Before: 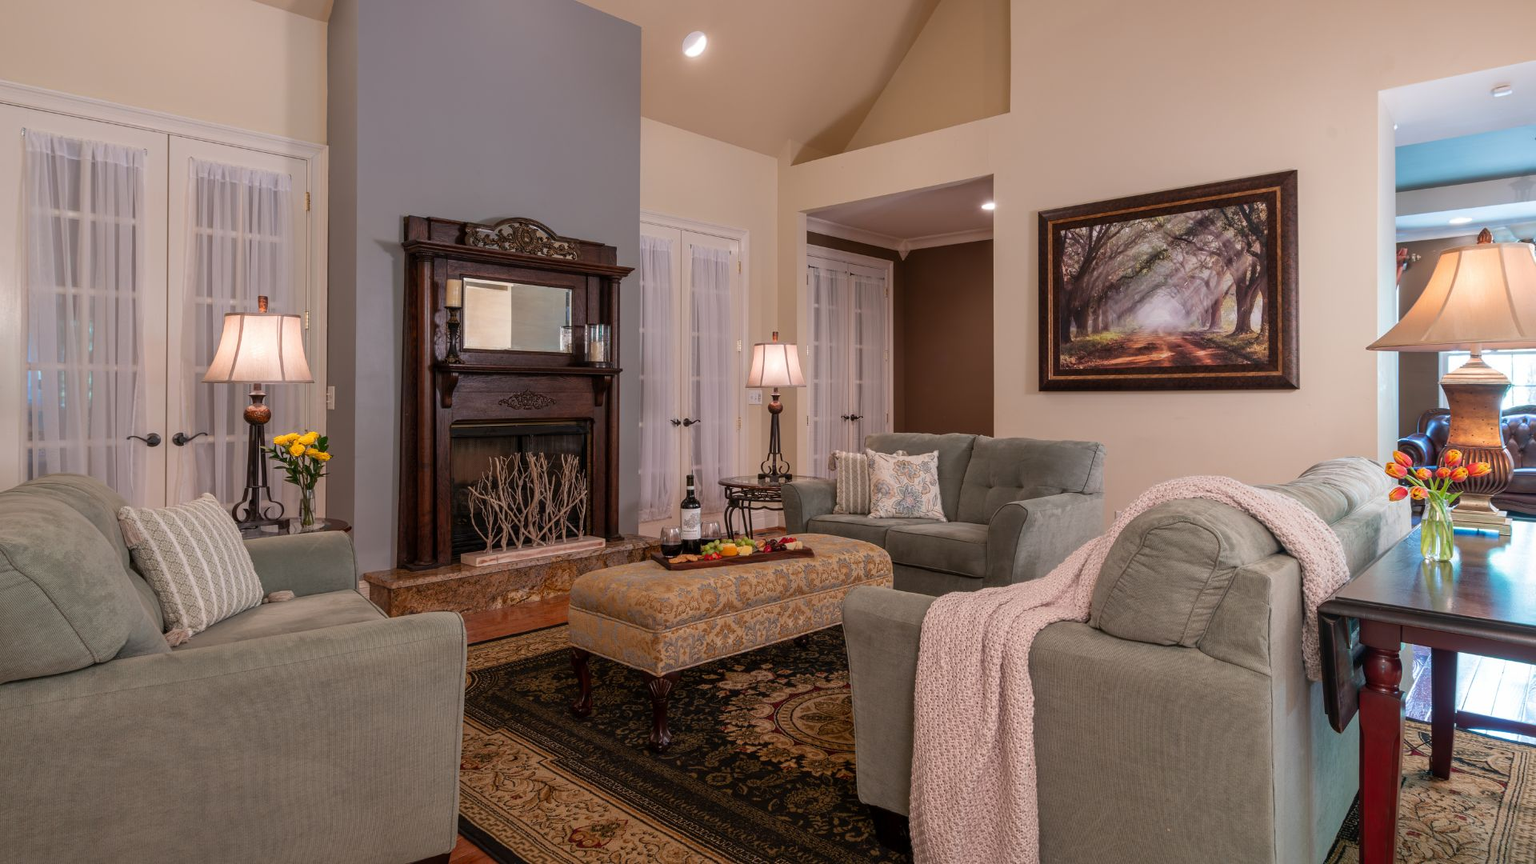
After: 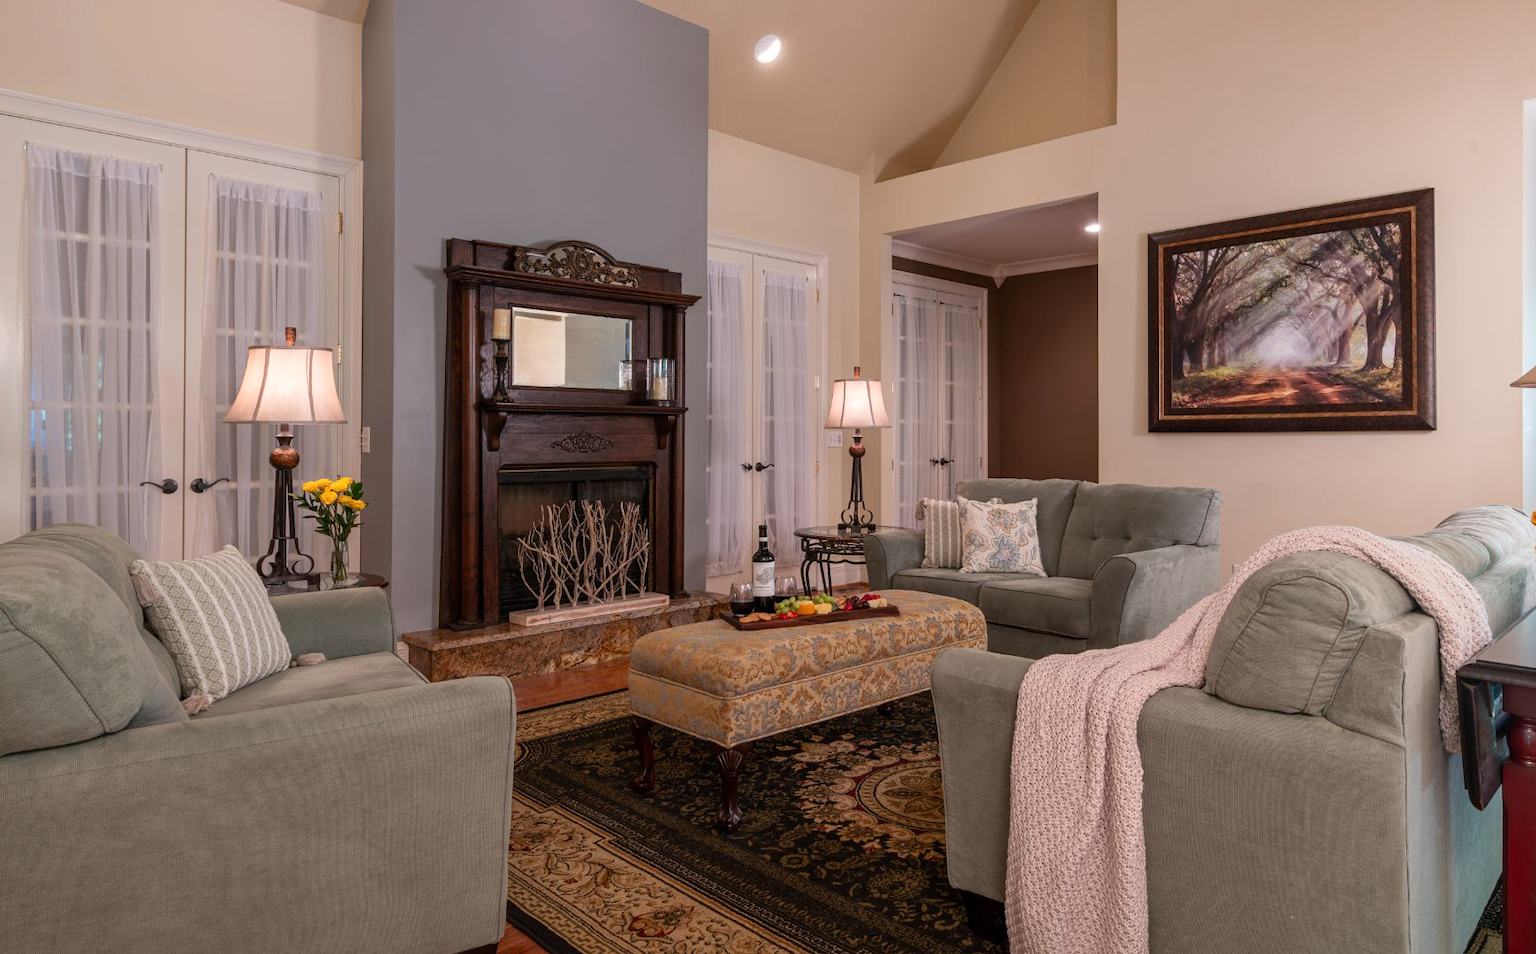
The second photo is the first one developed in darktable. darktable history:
contrast brightness saturation: contrast 0.1, brightness 0.02, saturation 0.02
crop: right 9.509%, bottom 0.031%
color correction: highlights a* 0.003, highlights b* -0.283
